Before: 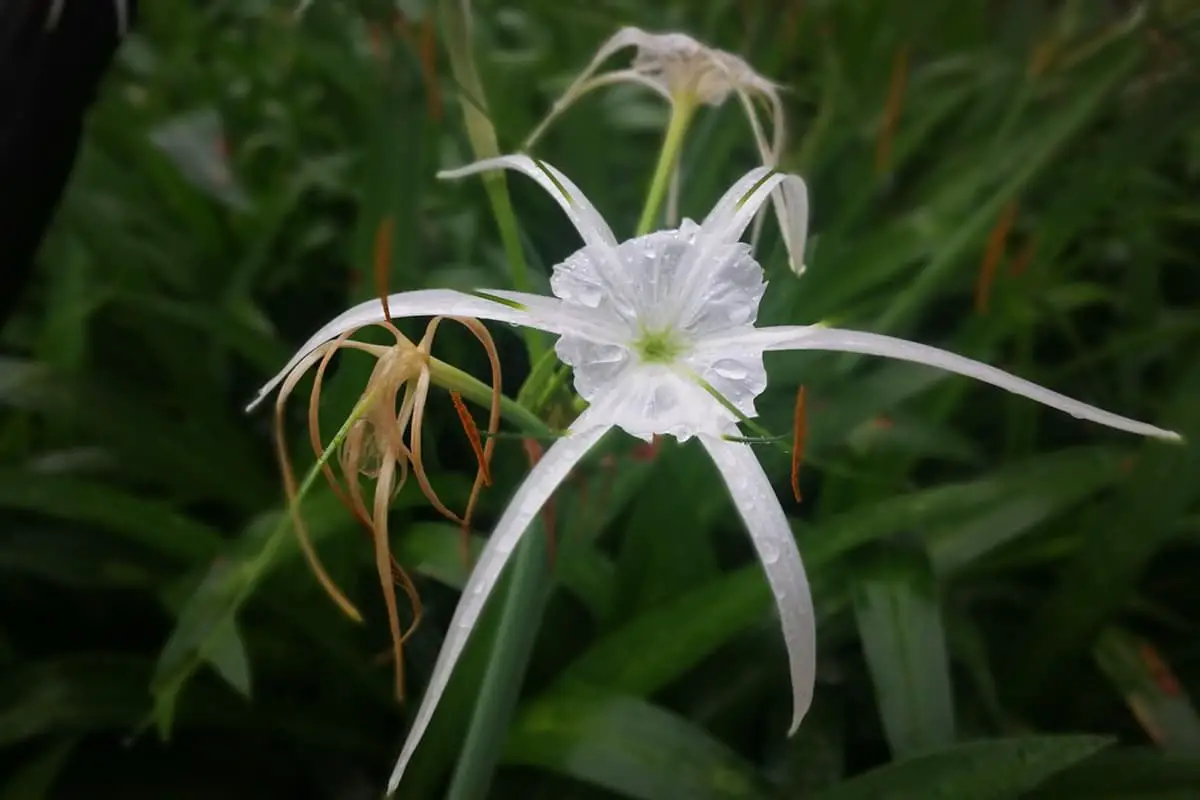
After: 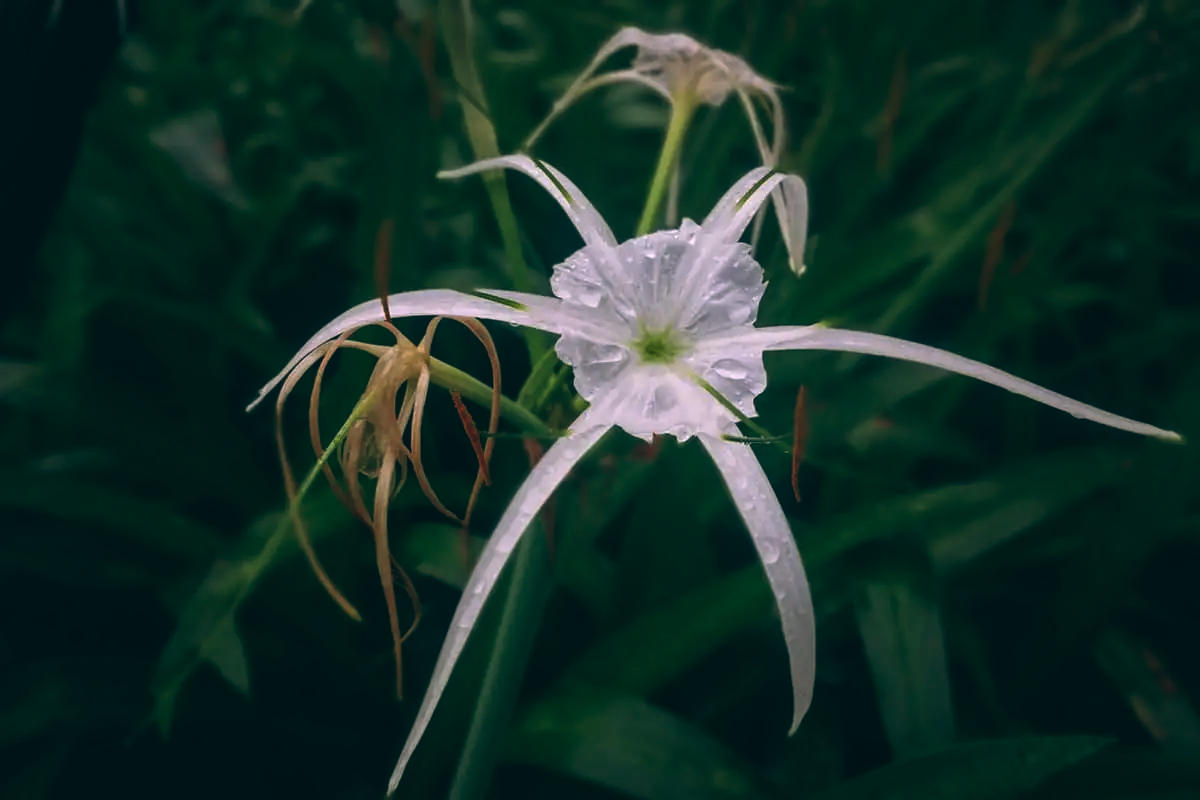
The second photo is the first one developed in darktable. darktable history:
color balance: lift [1.016, 0.983, 1, 1.017], gamma [0.78, 1.018, 1.043, 0.957], gain [0.786, 1.063, 0.937, 1.017], input saturation 118.26%, contrast 13.43%, contrast fulcrum 21.62%, output saturation 82.76%
local contrast: on, module defaults
